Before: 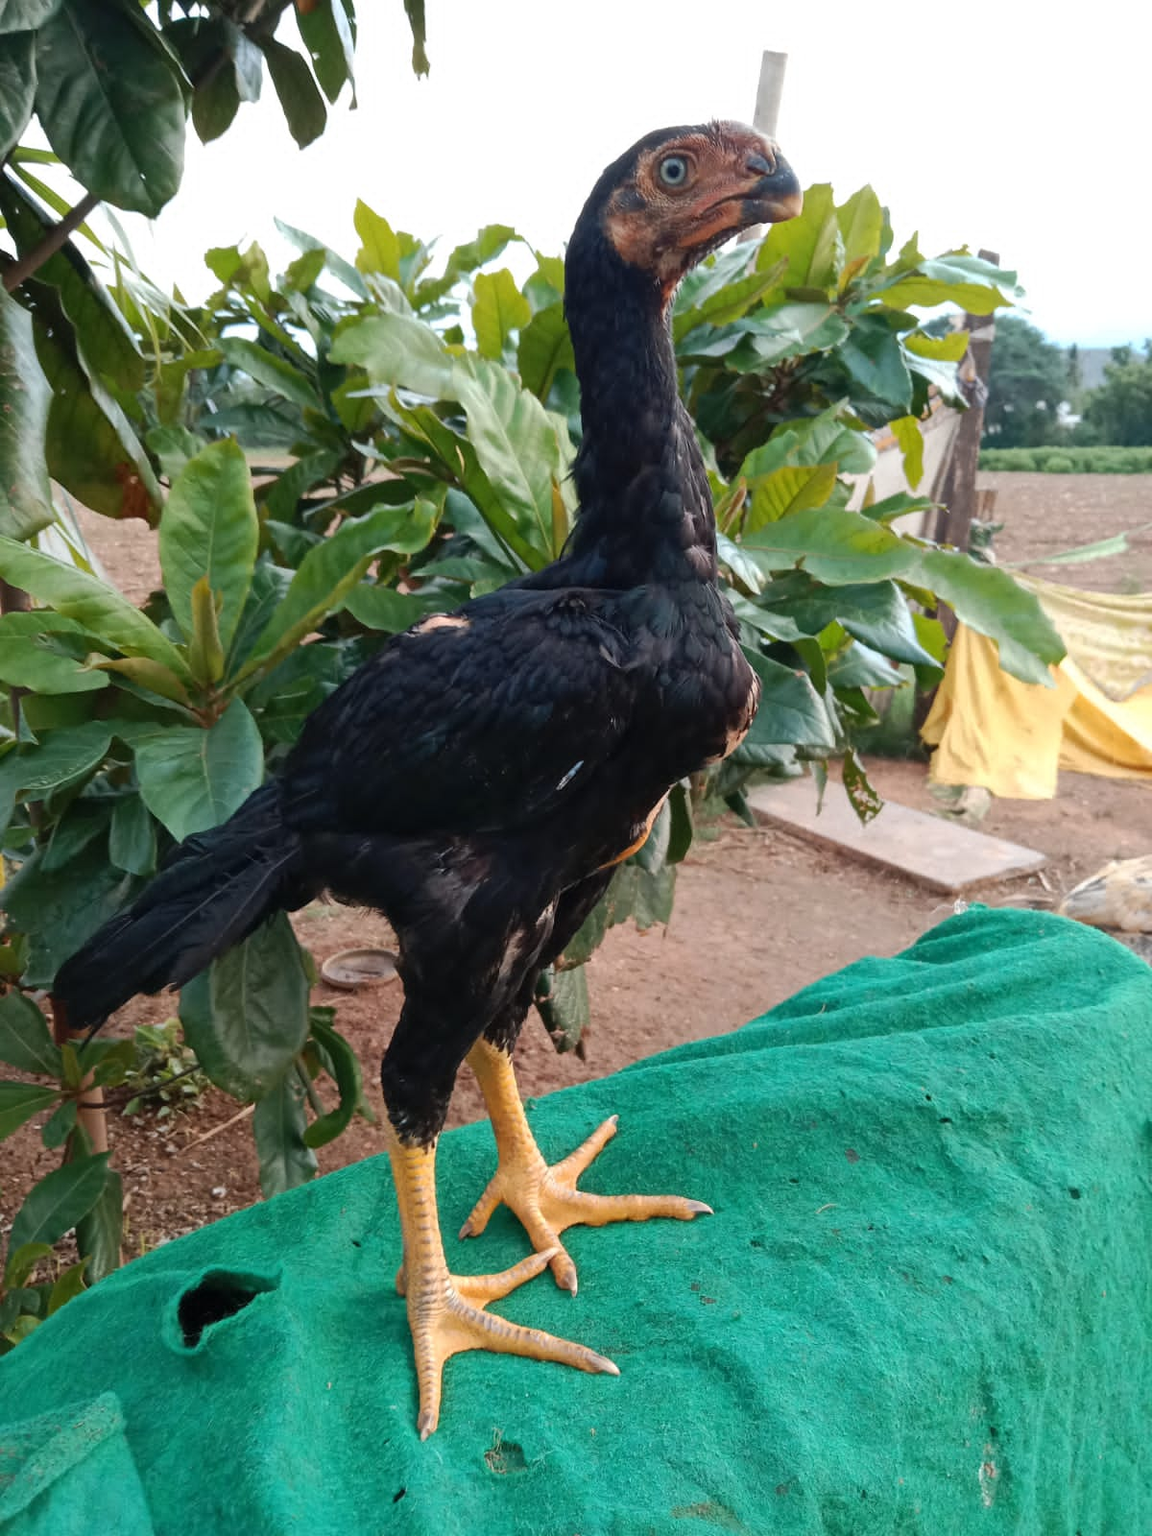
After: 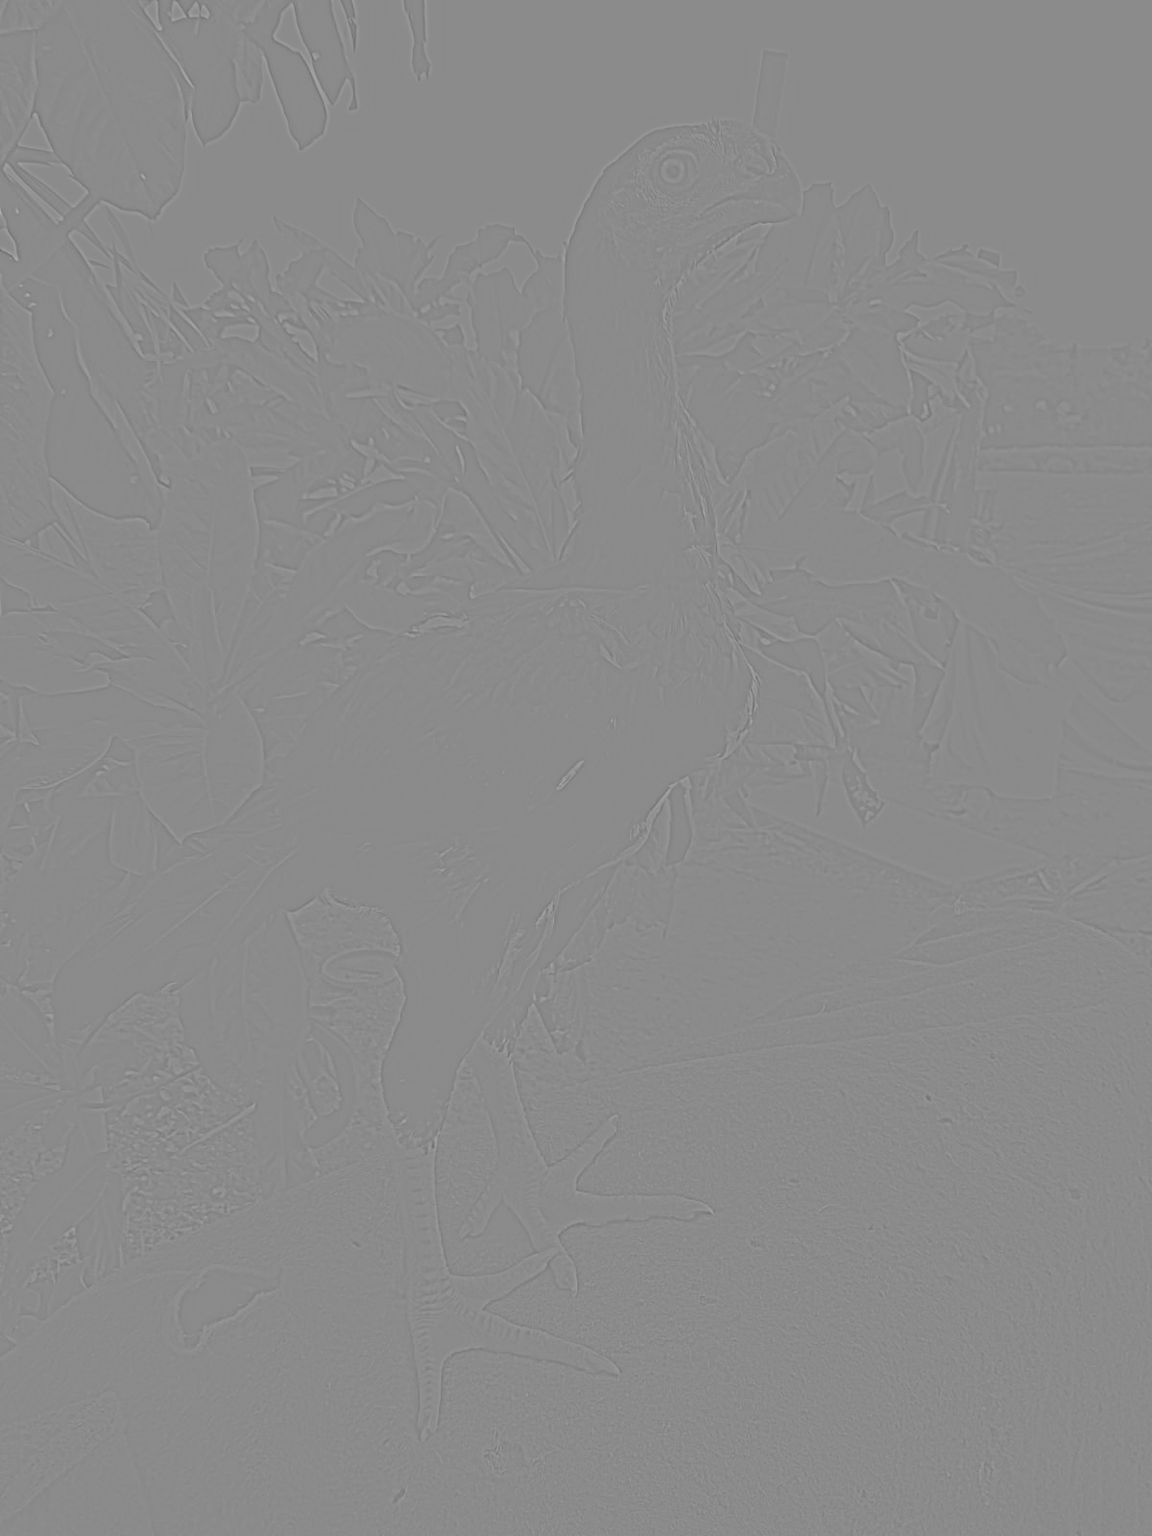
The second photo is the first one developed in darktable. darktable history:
highpass: sharpness 6%, contrast boost 7.63%
contrast brightness saturation: brightness 0.13
